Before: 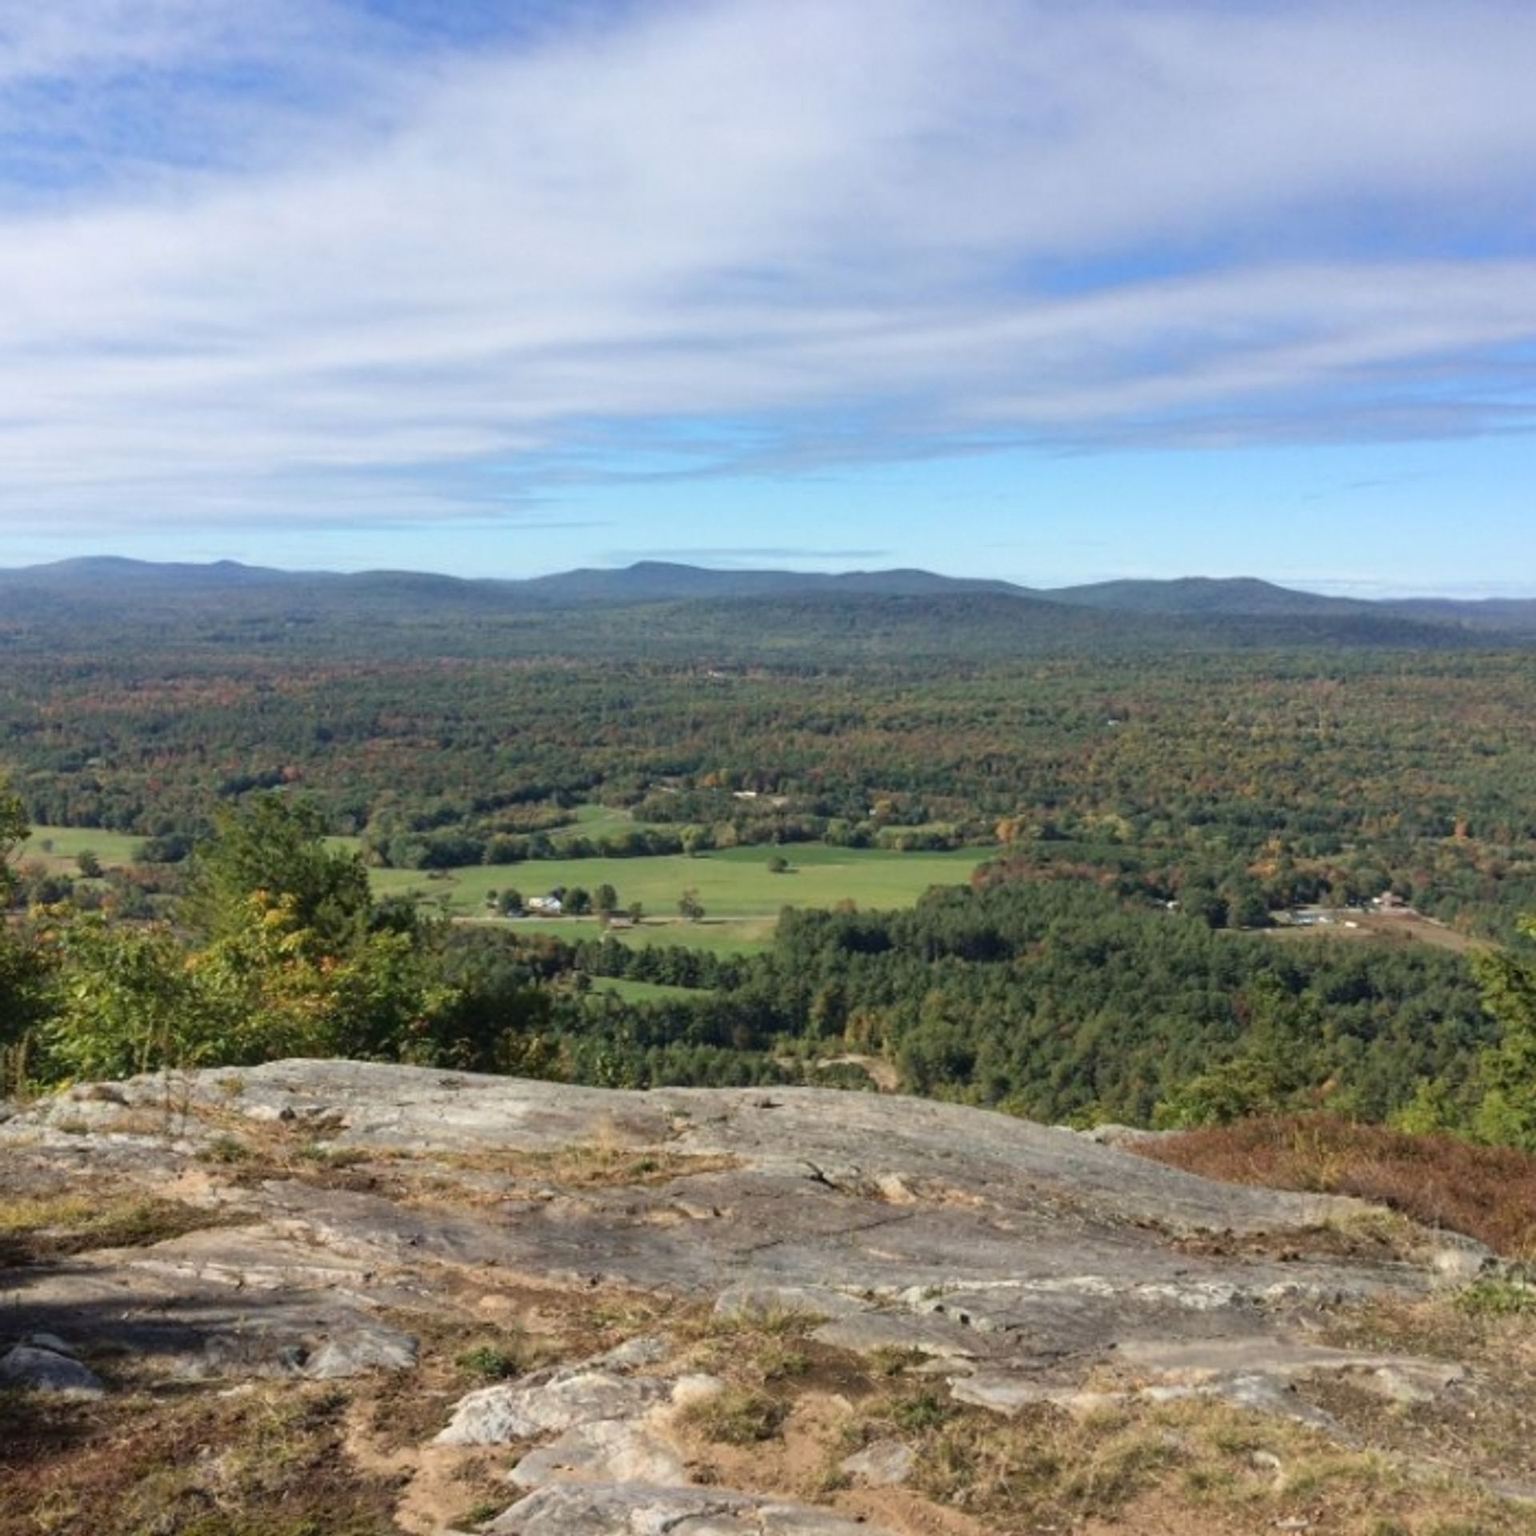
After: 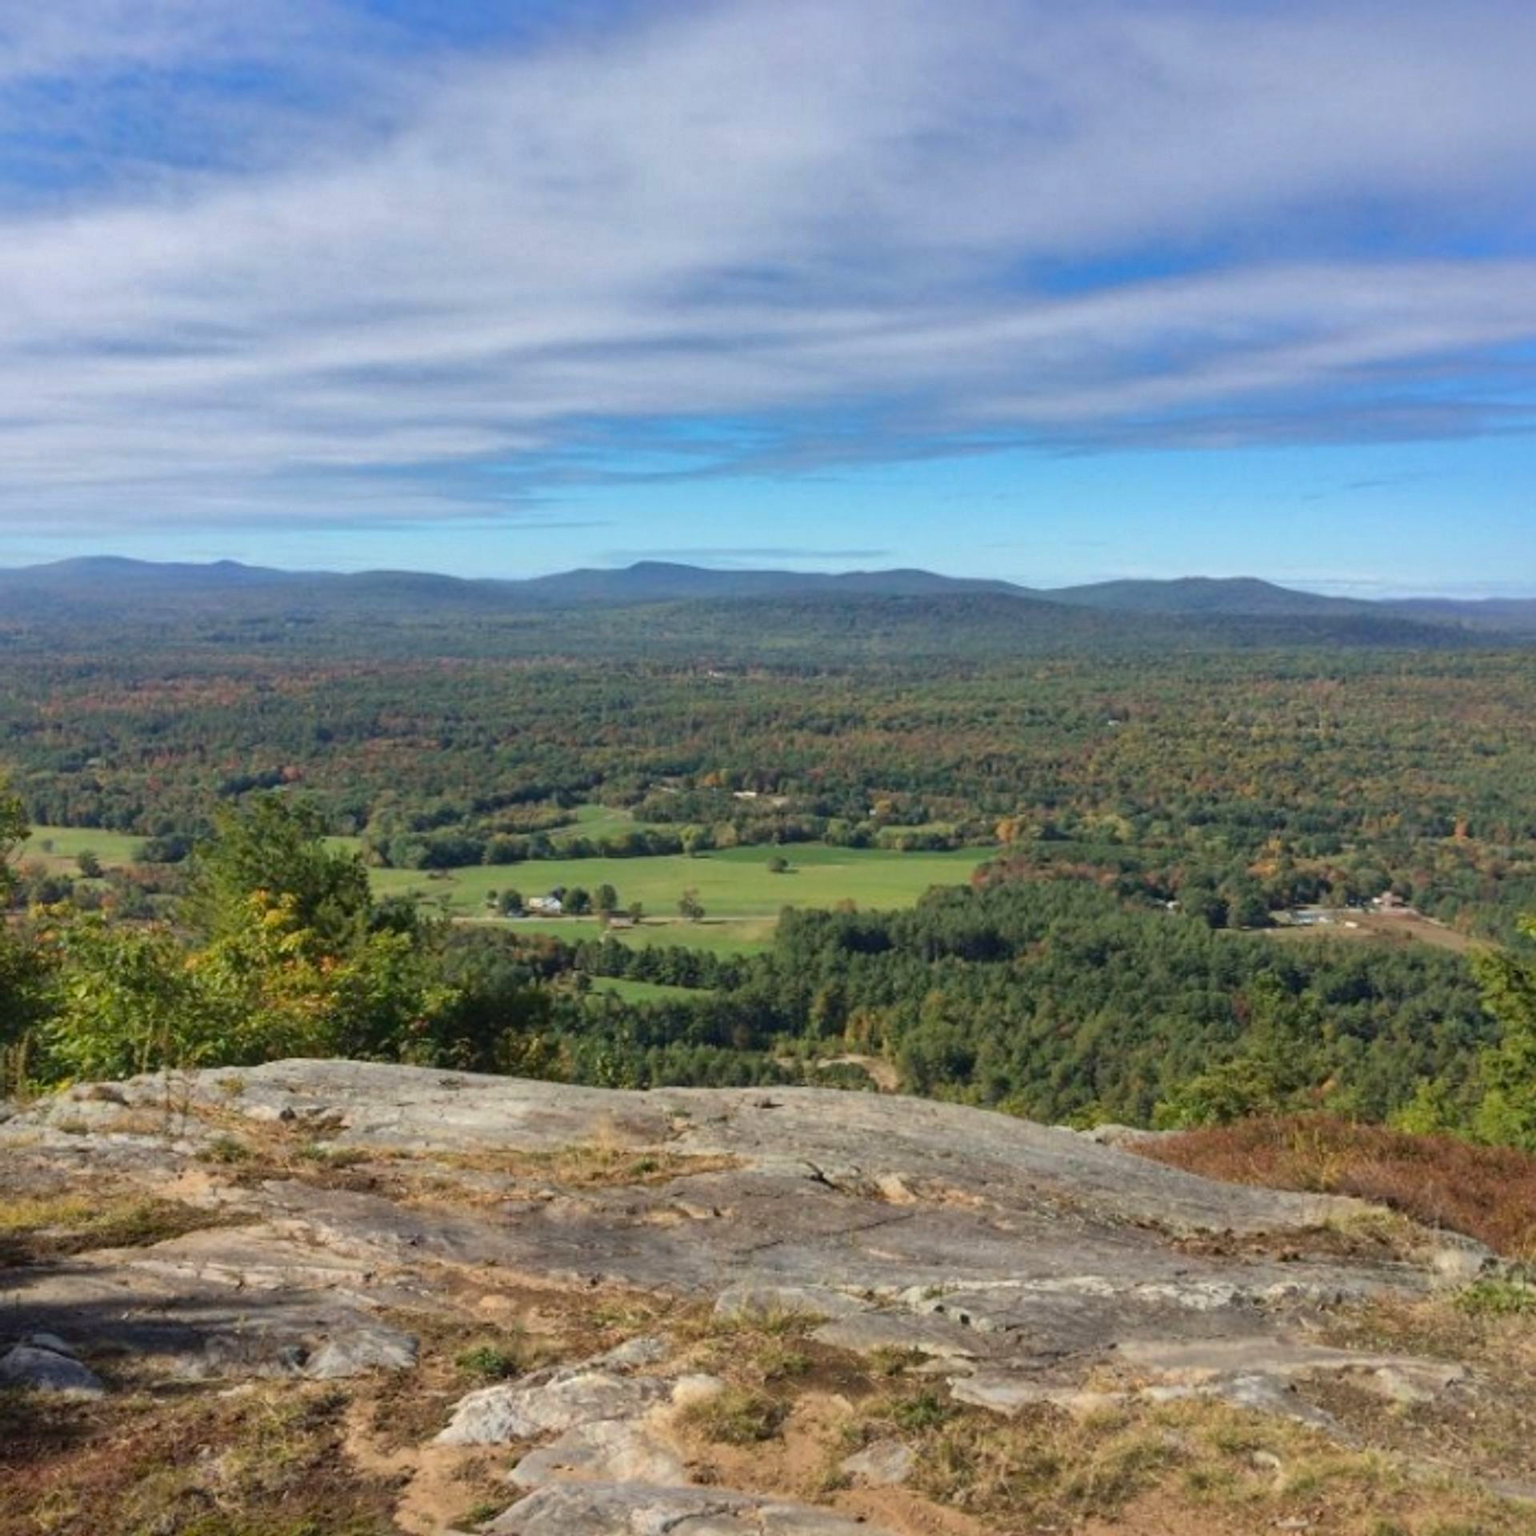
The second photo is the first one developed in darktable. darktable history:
contrast brightness saturation: contrast 0.043, saturation 0.154
shadows and highlights: shadows 39.42, highlights -59.9
tone equalizer: on, module defaults
